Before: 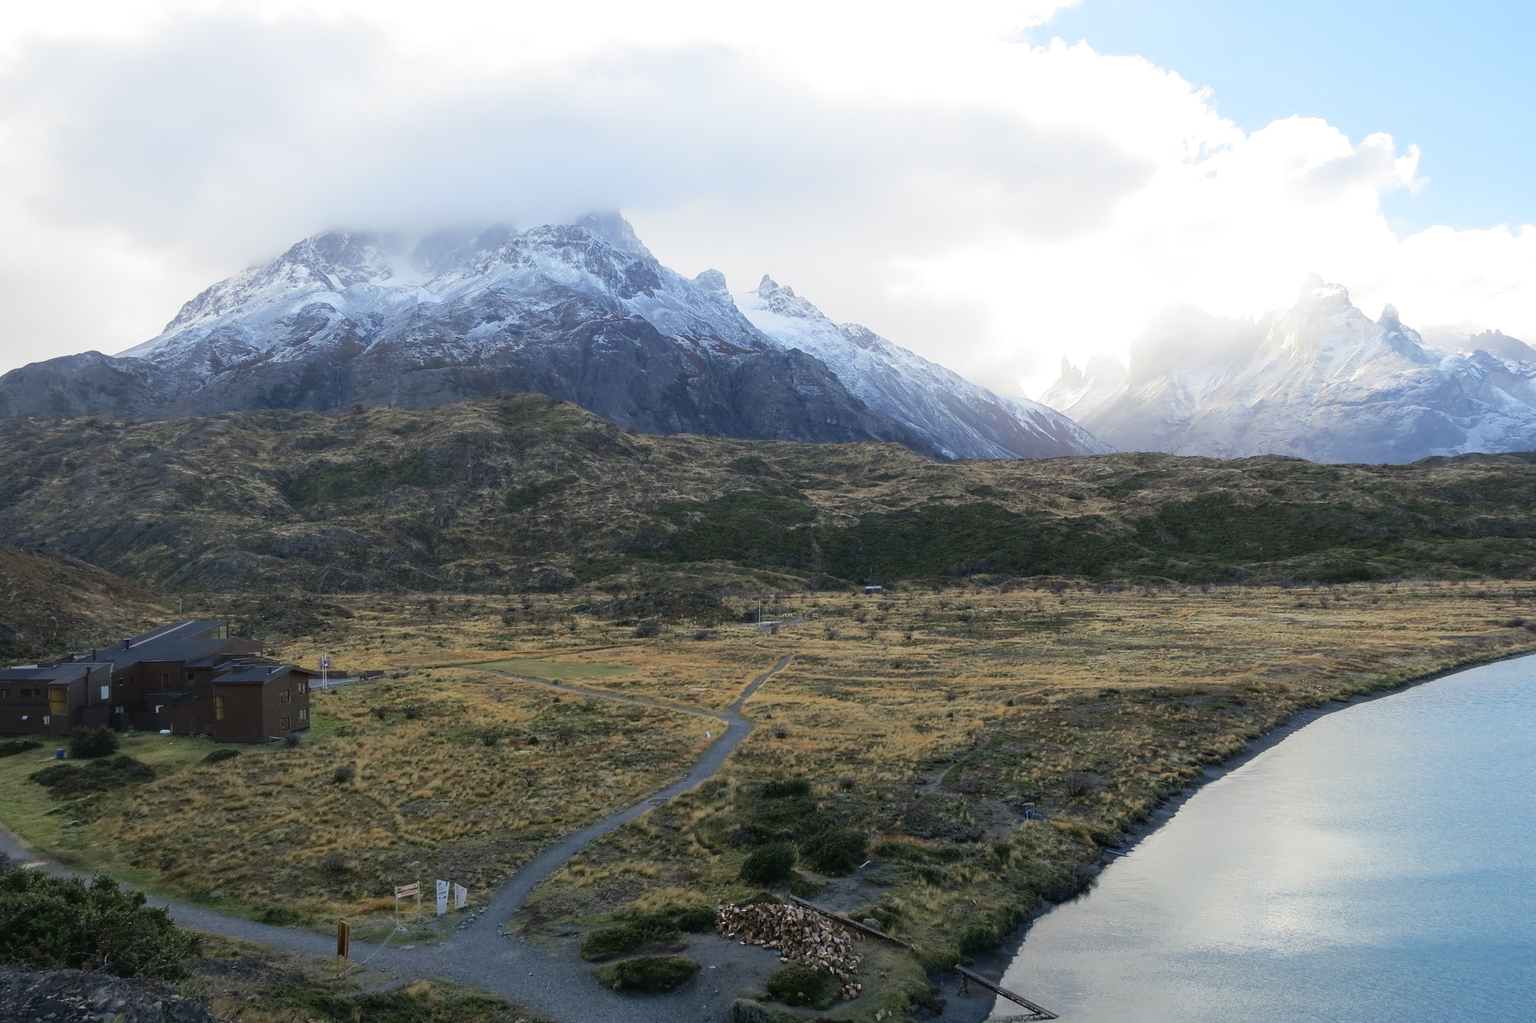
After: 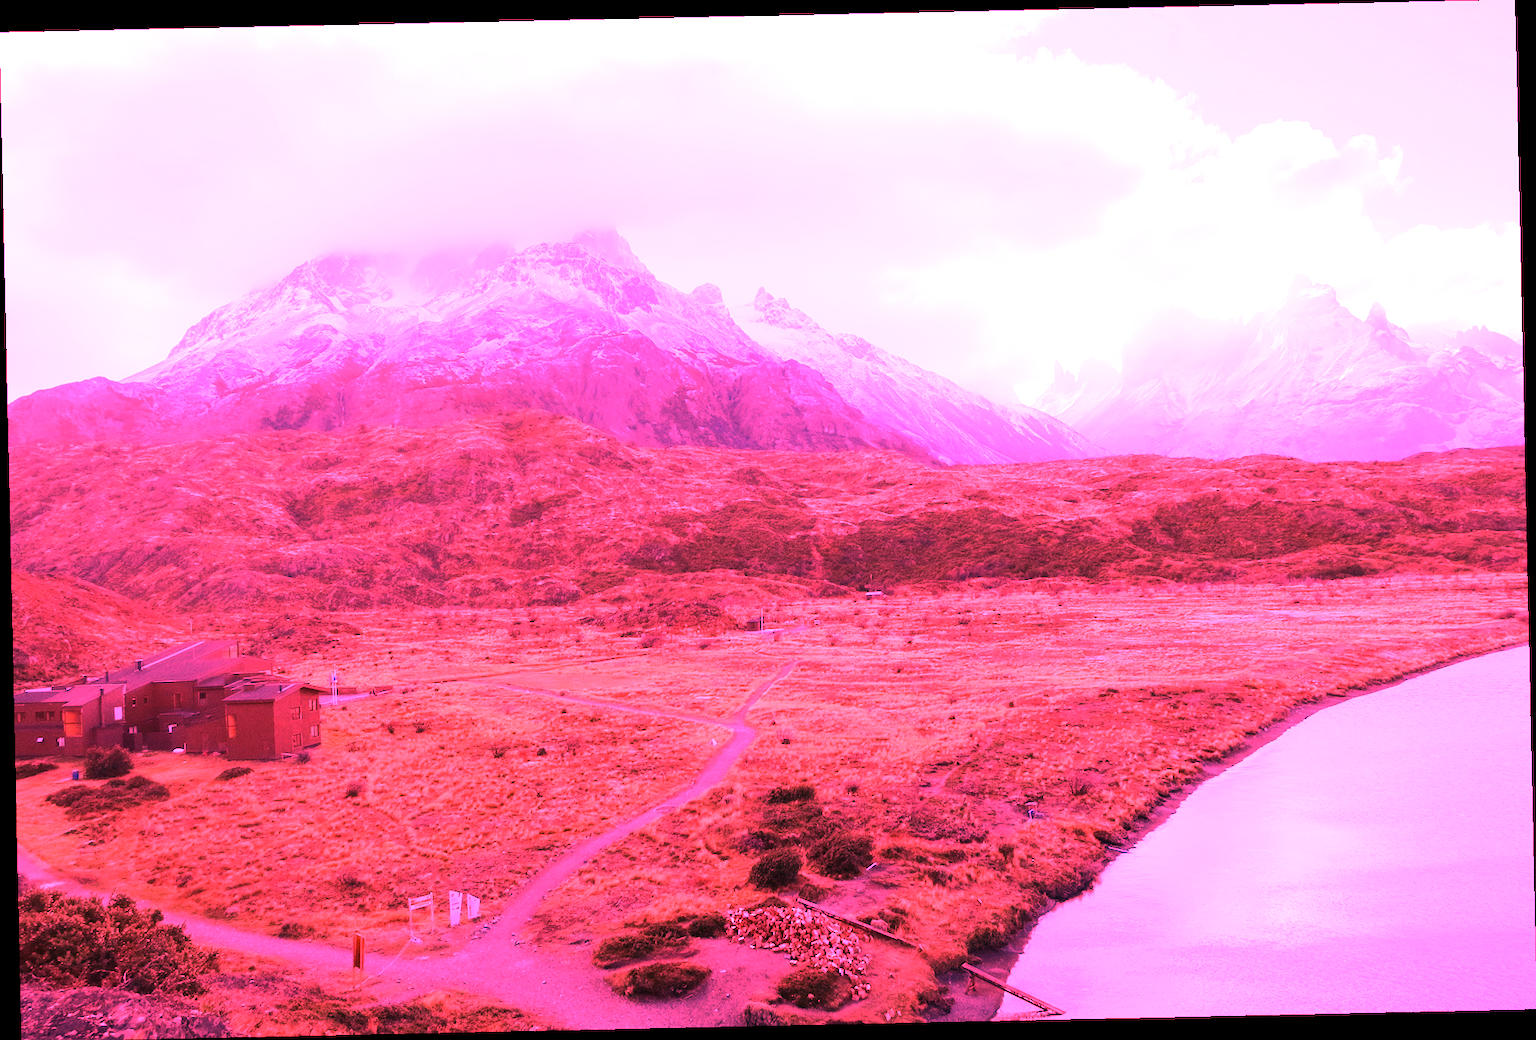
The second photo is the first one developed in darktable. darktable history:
rotate and perspective: rotation -1.24°, automatic cropping off
white balance: red 4.26, blue 1.802
